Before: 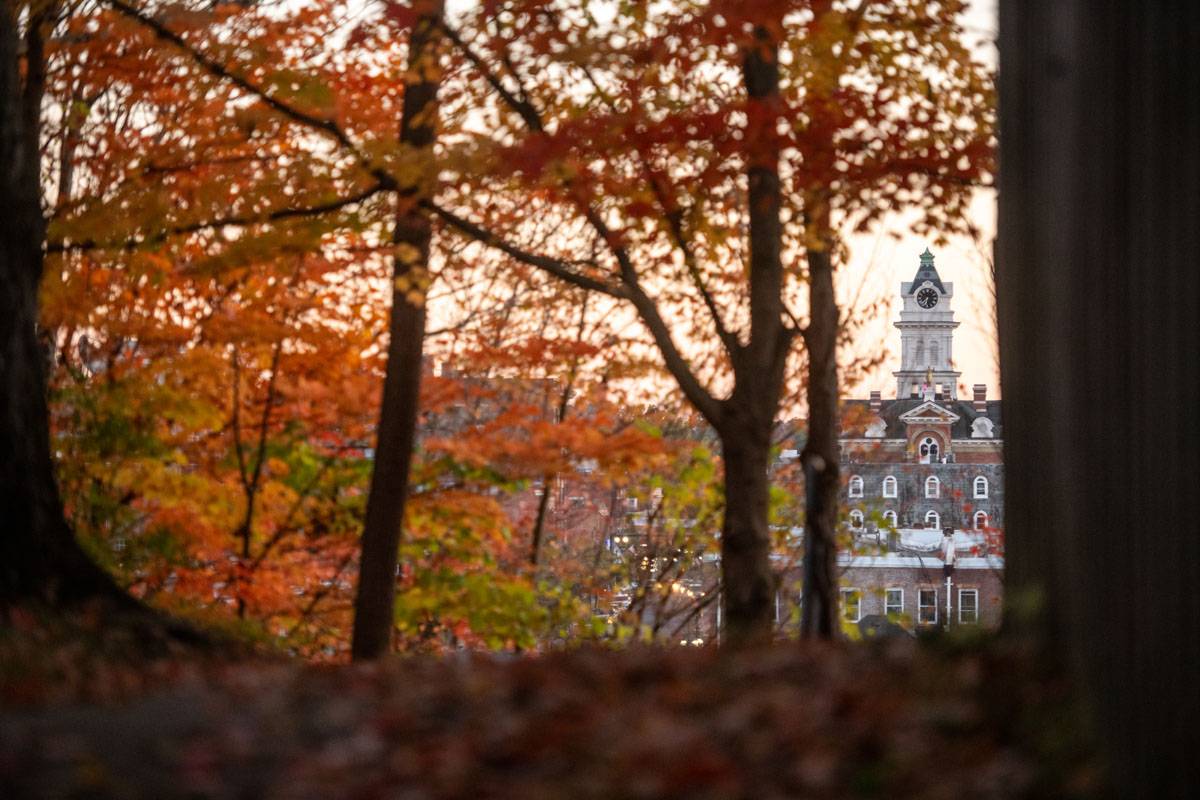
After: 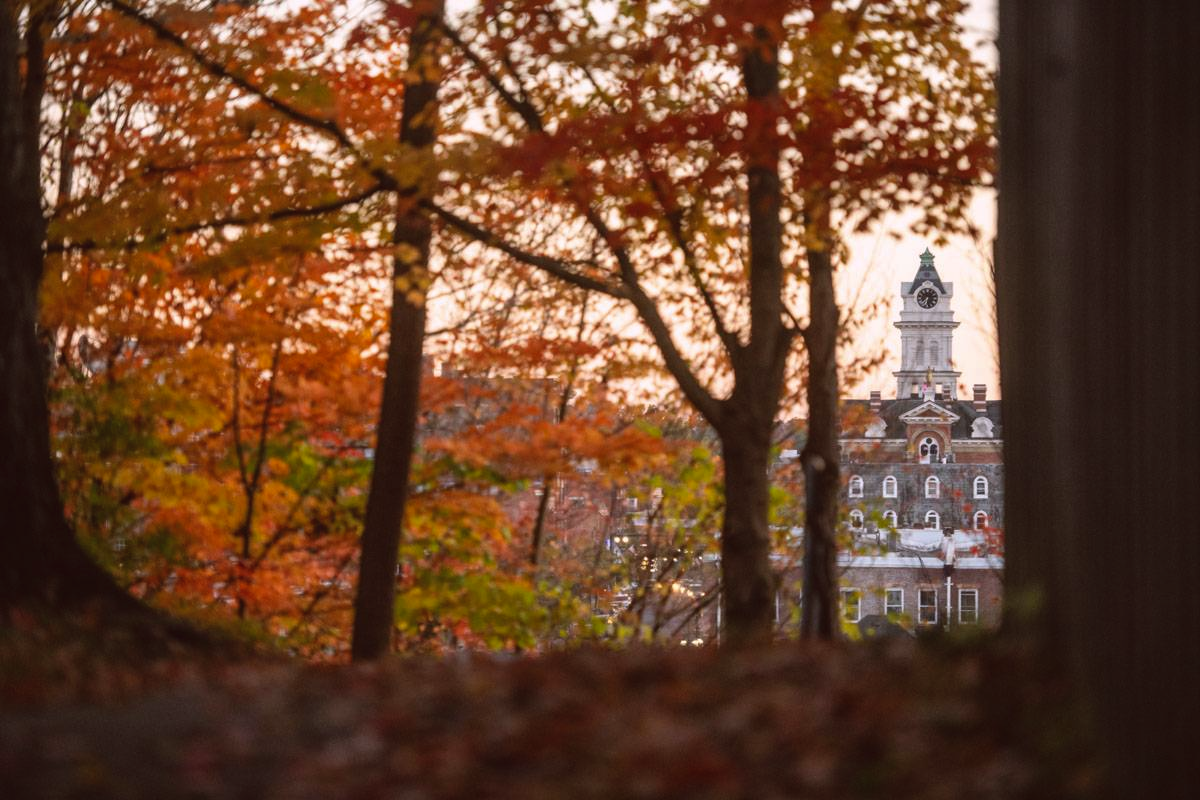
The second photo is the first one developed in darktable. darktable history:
color balance: lift [1.005, 1.002, 0.998, 0.998], gamma [1, 1.021, 1.02, 0.979], gain [0.923, 1.066, 1.056, 0.934]
white balance: red 1.004, blue 1.096
